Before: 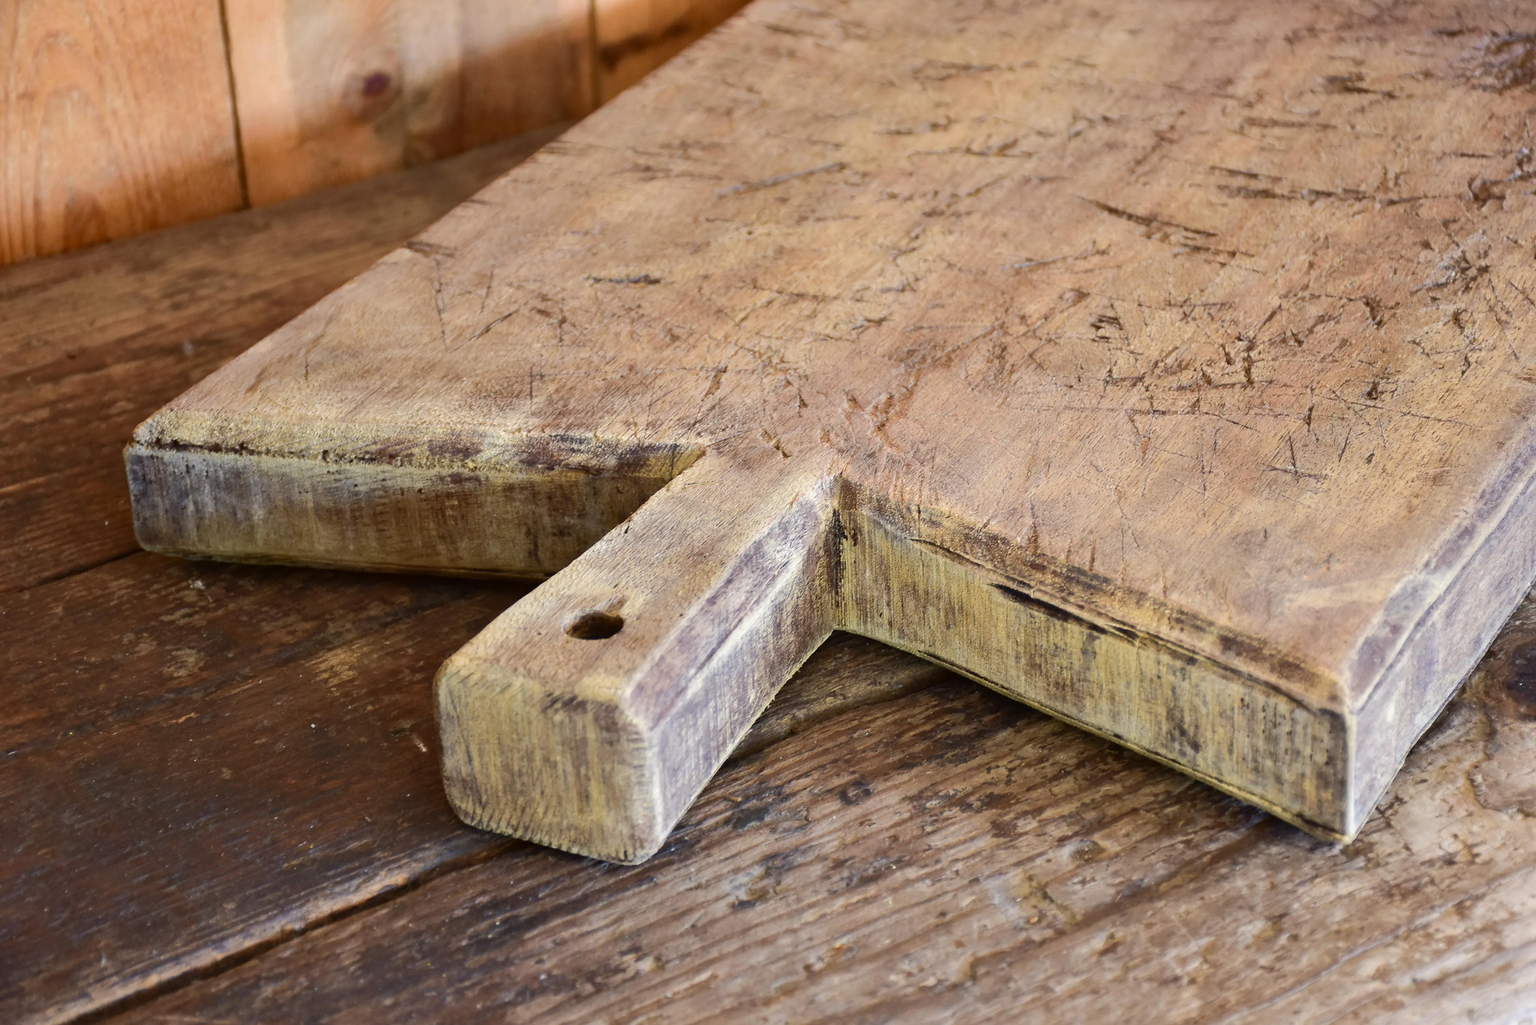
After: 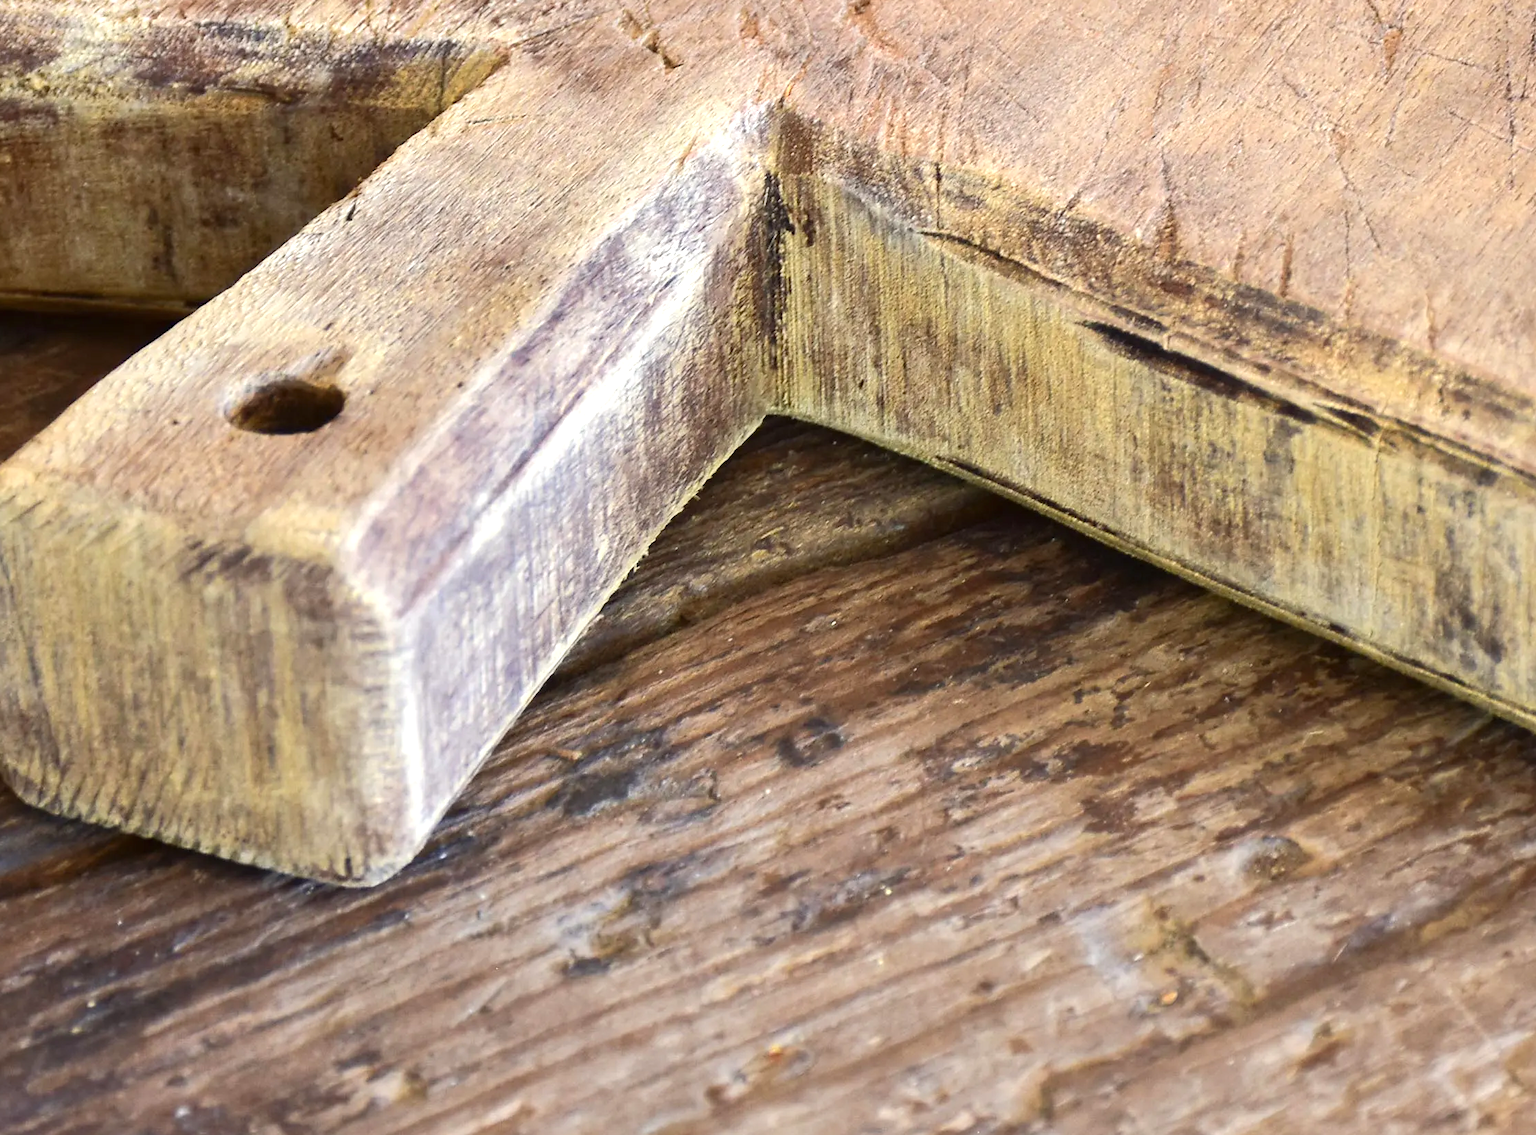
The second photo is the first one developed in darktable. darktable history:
exposure: black level correction 0, exposure 0.498 EV, compensate highlight preservation false
crop: left 29.466%, top 41.366%, right 20.758%, bottom 3.483%
